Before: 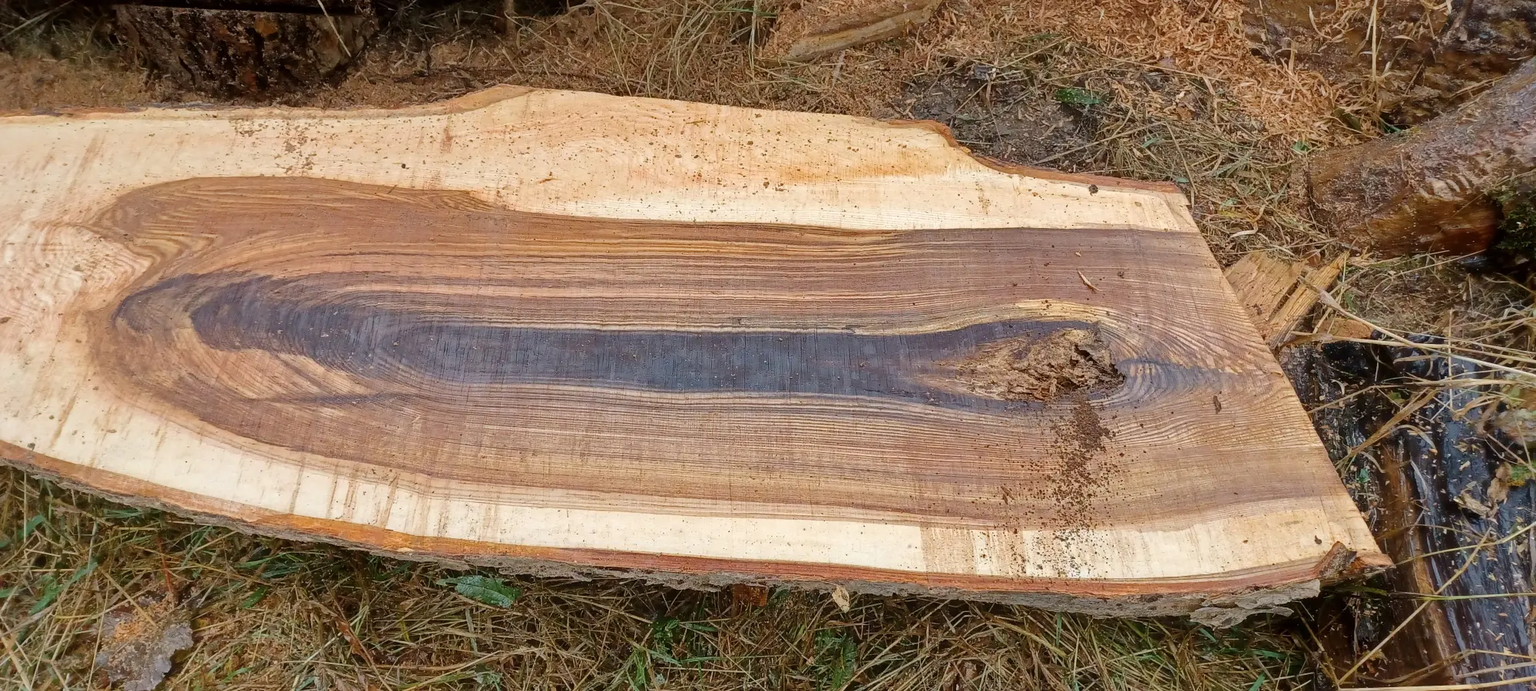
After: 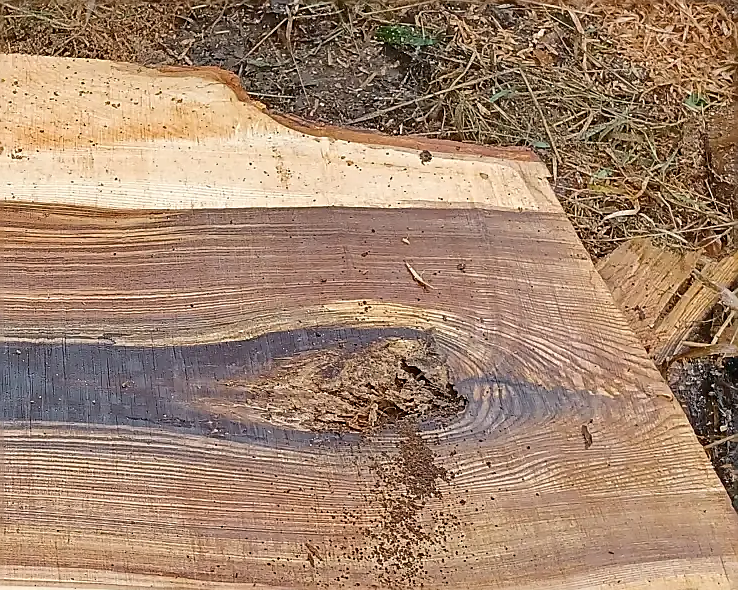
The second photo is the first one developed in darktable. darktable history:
crop and rotate: left 49.936%, top 10.094%, right 13.136%, bottom 24.256%
sharpen: radius 1.4, amount 1.25, threshold 0.7
